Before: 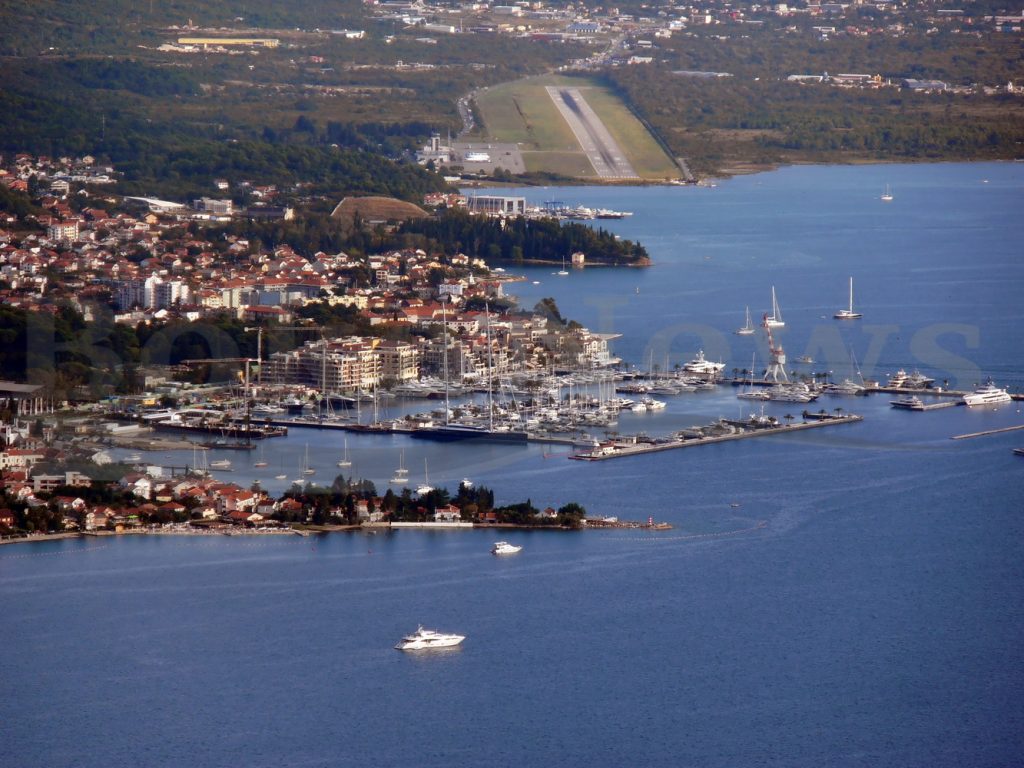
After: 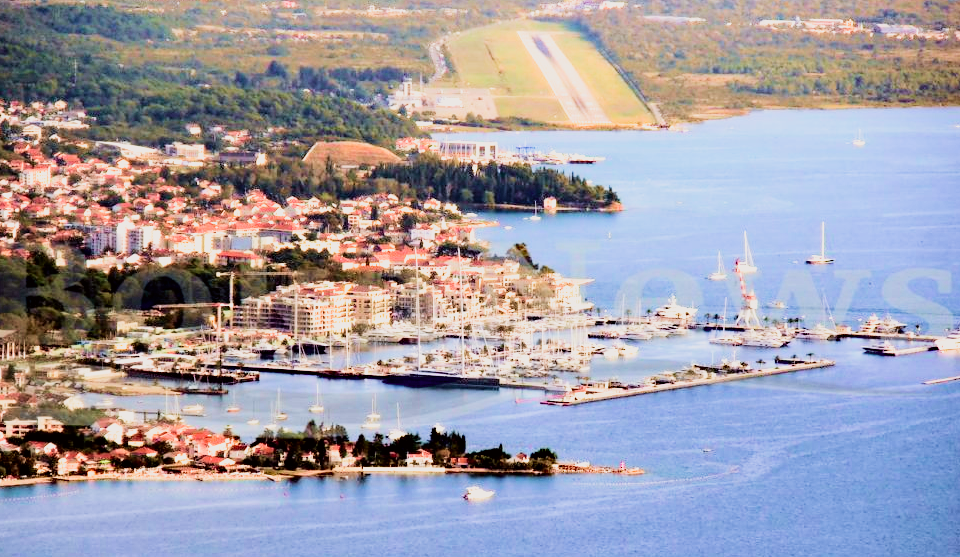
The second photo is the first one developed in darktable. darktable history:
crop: left 2.737%, top 7.287%, right 3.421%, bottom 20.179%
exposure: black level correction 0.001, exposure 2 EV, compensate highlight preservation false
filmic rgb: black relative exposure -5 EV, white relative exposure 3.5 EV, hardness 3.19, contrast 1.2, highlights saturation mix -50%
tone curve: curves: ch0 [(0, 0) (0.091, 0.074) (0.184, 0.168) (0.491, 0.519) (0.748, 0.765) (1, 0.919)]; ch1 [(0, 0) (0.179, 0.173) (0.322, 0.32) (0.424, 0.424) (0.502, 0.504) (0.56, 0.578) (0.631, 0.667) (0.777, 0.806) (1, 1)]; ch2 [(0, 0) (0.434, 0.447) (0.483, 0.487) (0.547, 0.564) (0.676, 0.673) (1, 1)], color space Lab, independent channels, preserve colors none
color balance: mode lift, gamma, gain (sRGB), lift [1.04, 1, 1, 0.97], gamma [1.01, 1, 1, 0.97], gain [0.96, 1, 1, 0.97]
velvia: on, module defaults
haze removal: strength 0.29, distance 0.25, compatibility mode true, adaptive false
